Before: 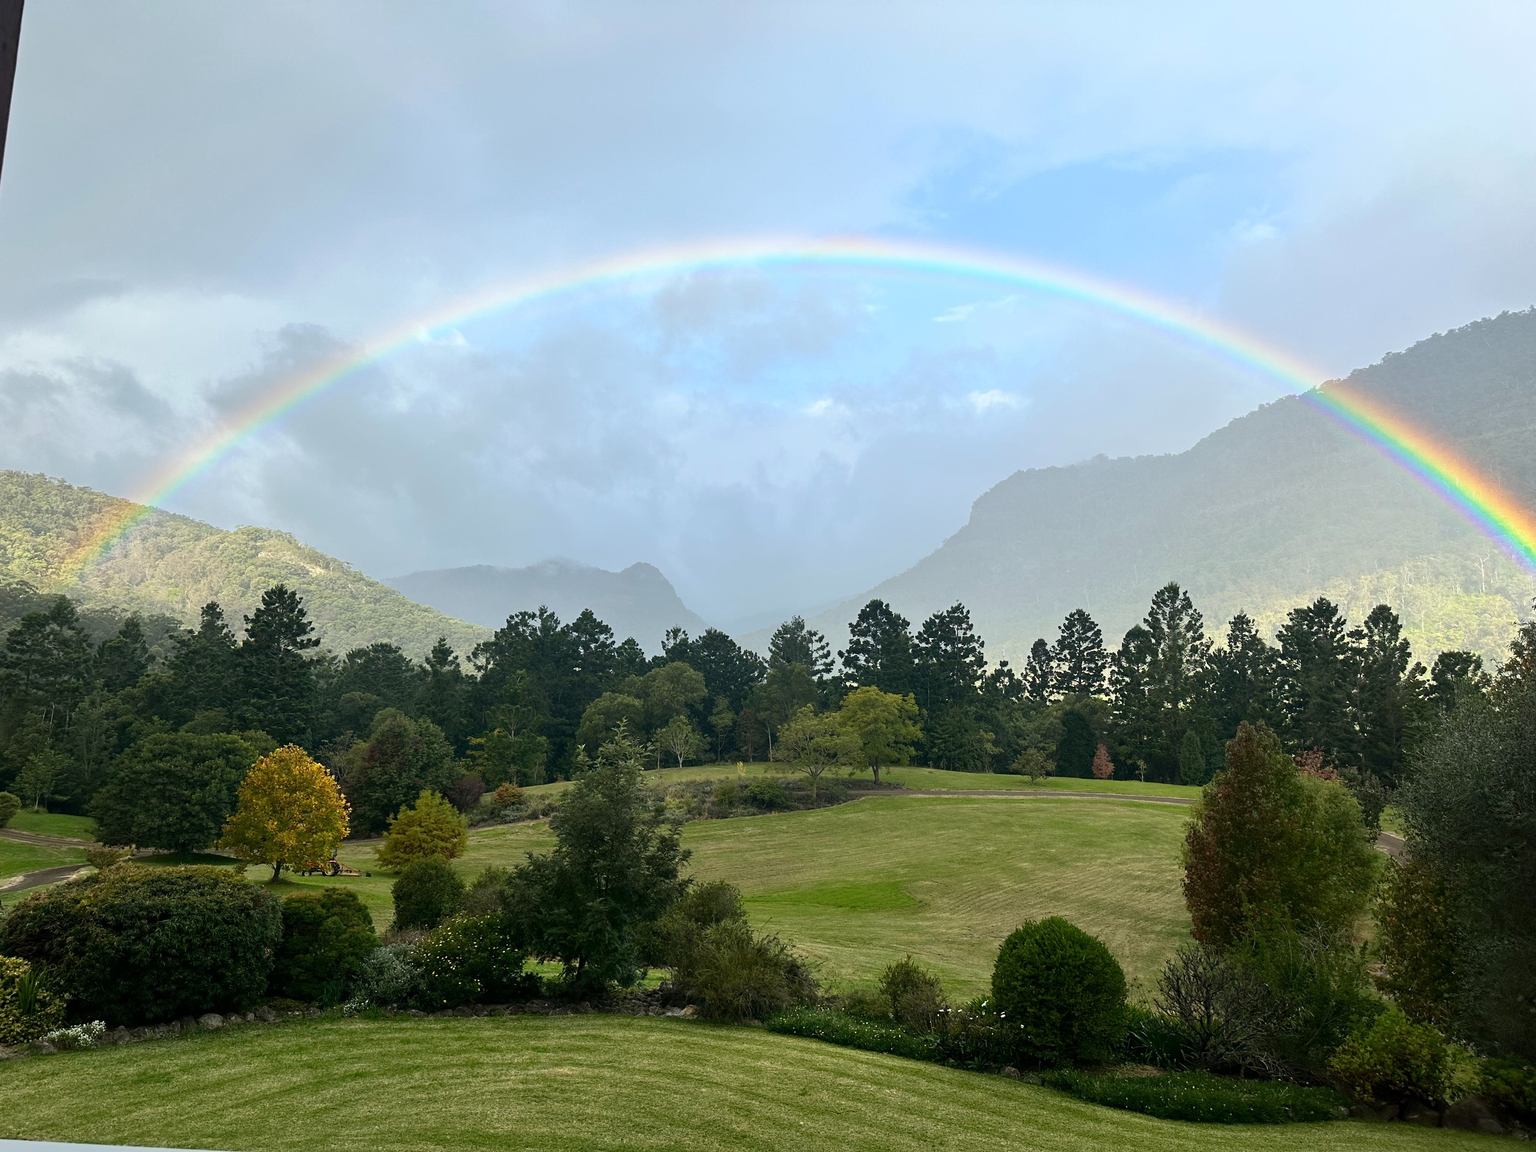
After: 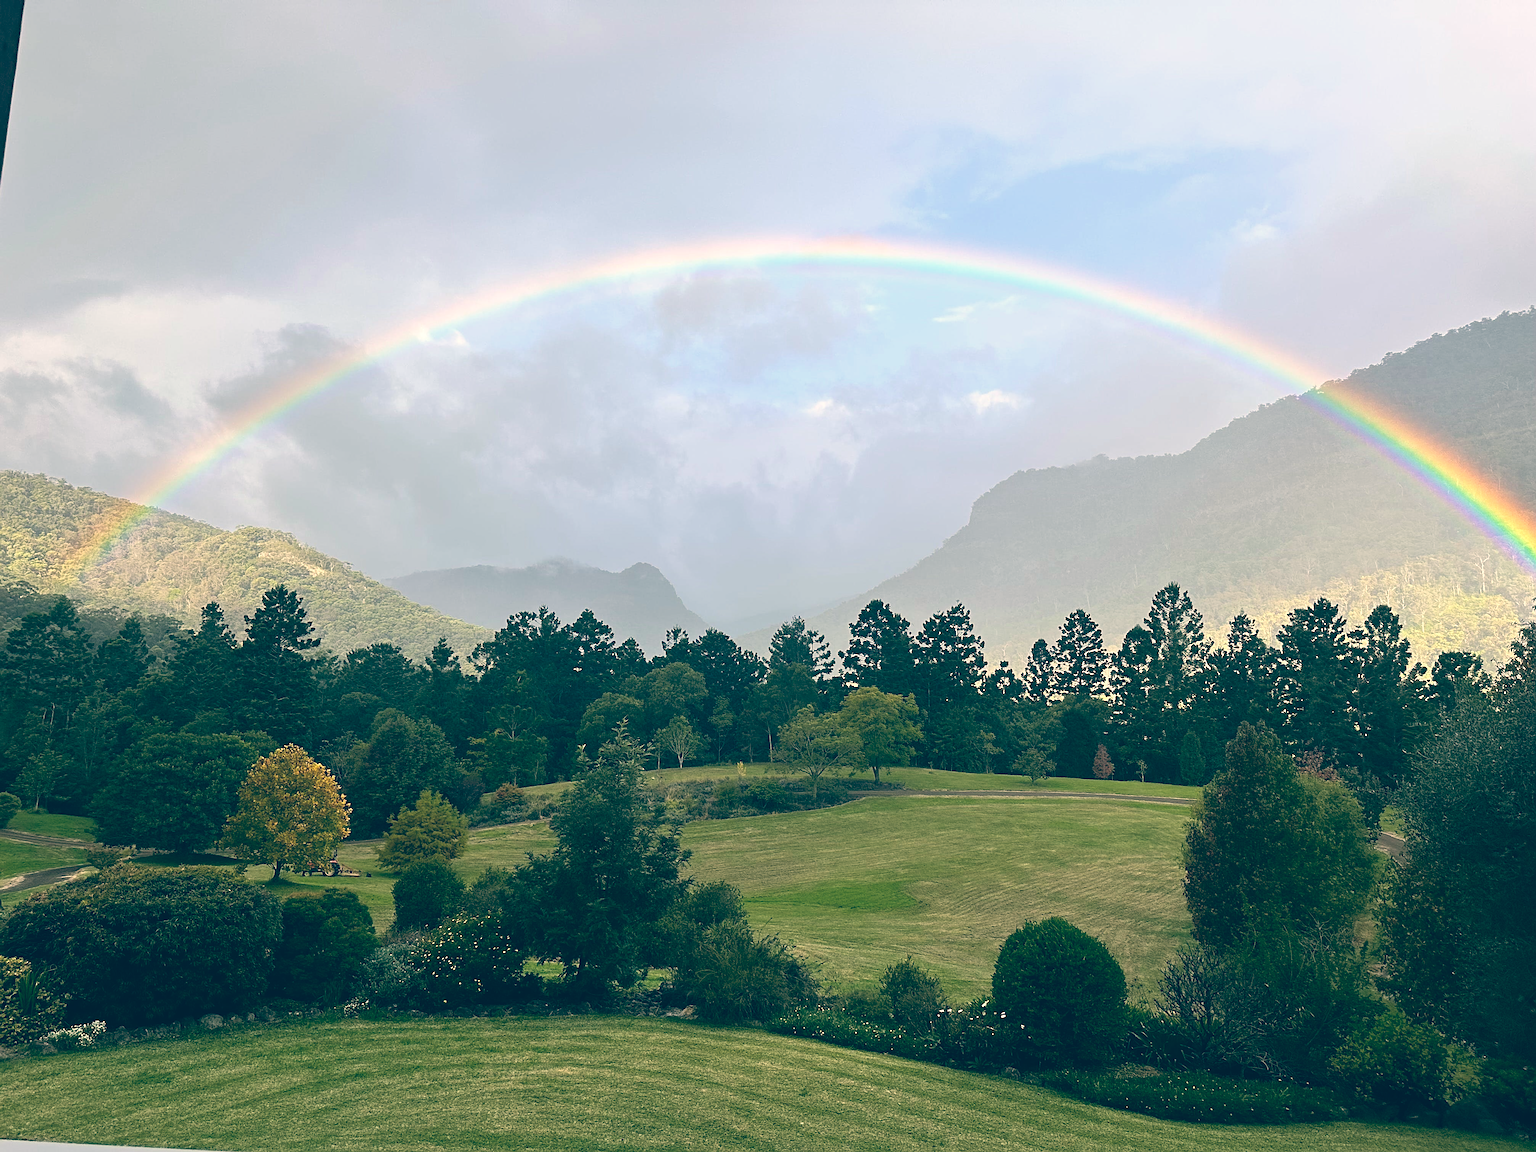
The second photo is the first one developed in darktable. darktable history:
sharpen: on, module defaults
color balance: lift [1.006, 0.985, 1.002, 1.015], gamma [1, 0.953, 1.008, 1.047], gain [1.076, 1.13, 1.004, 0.87]
